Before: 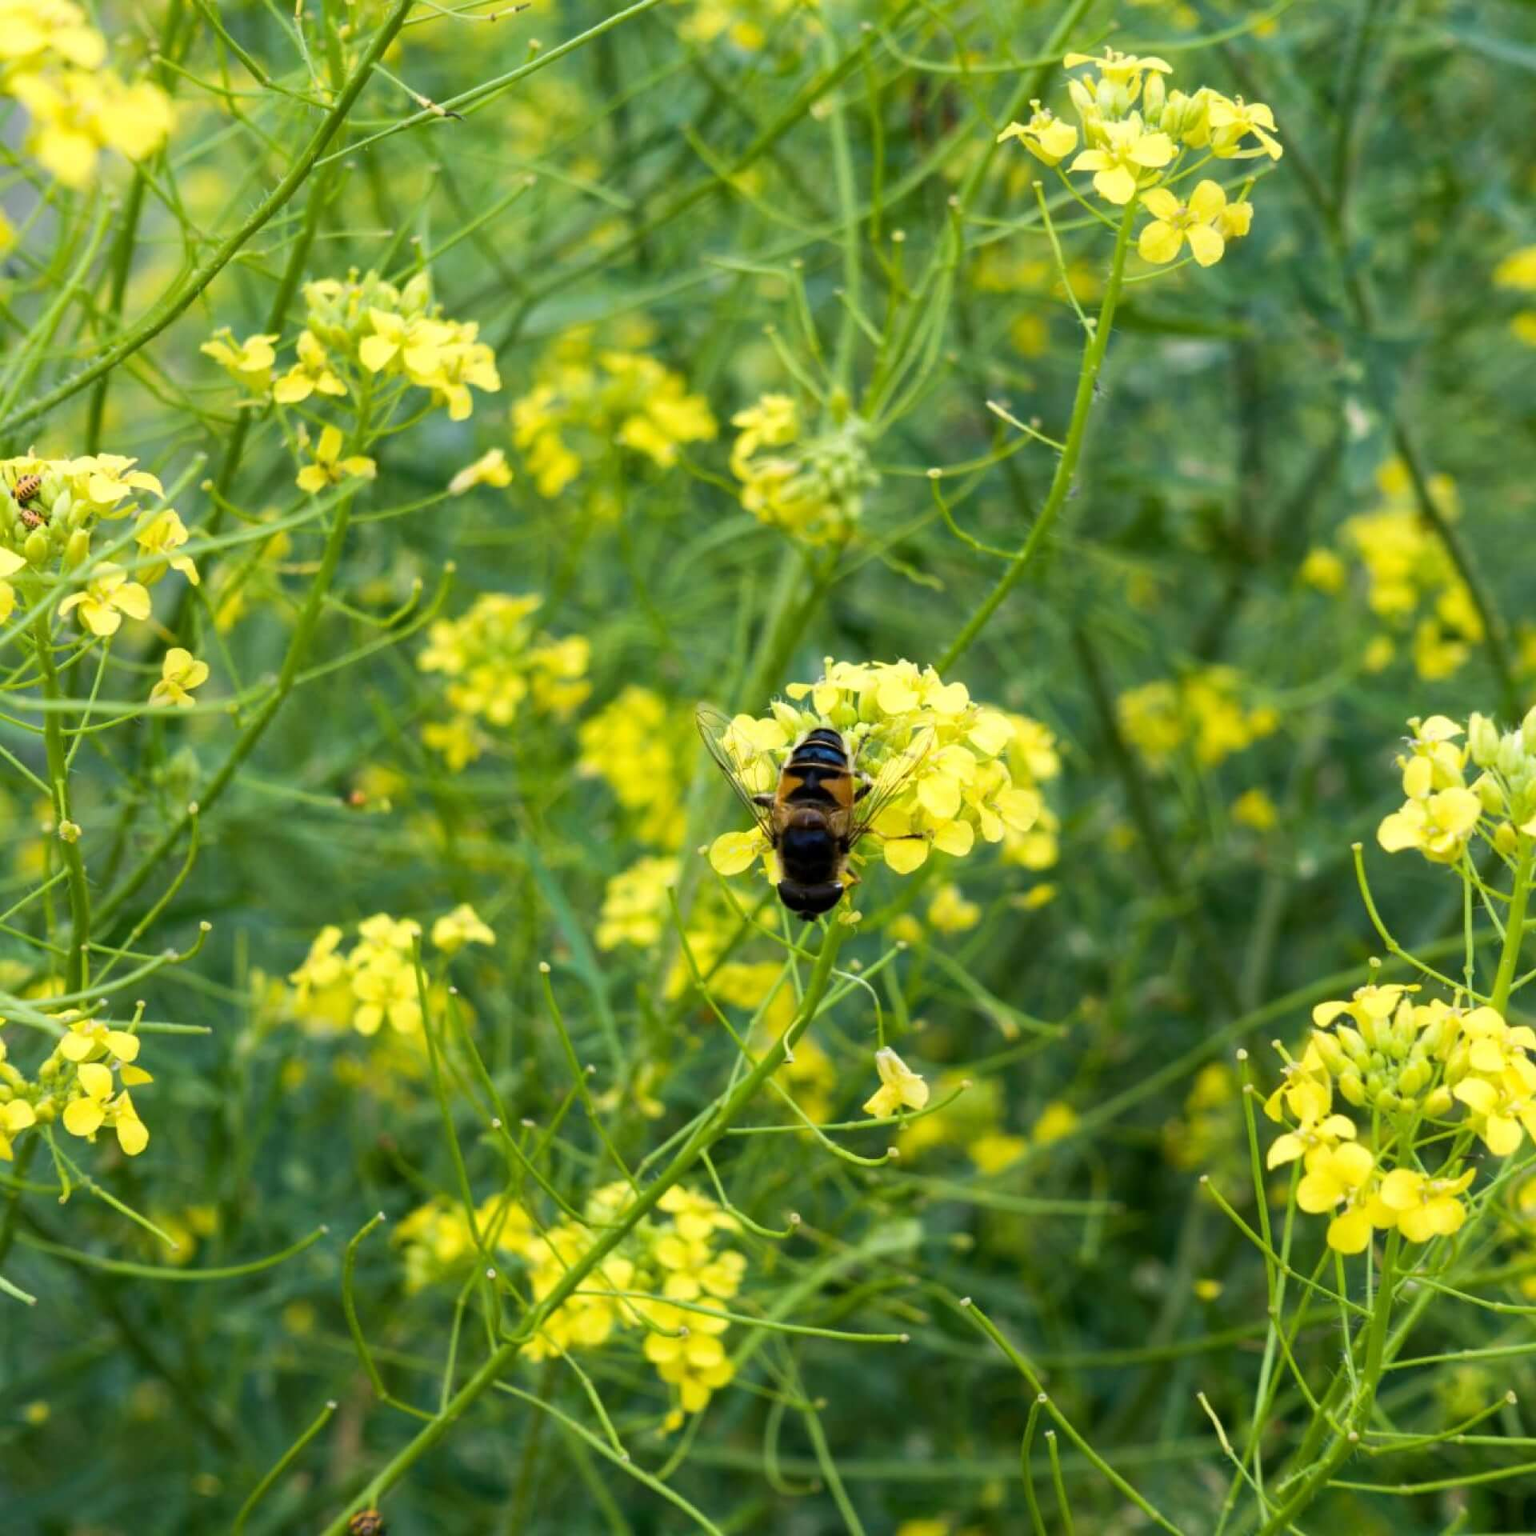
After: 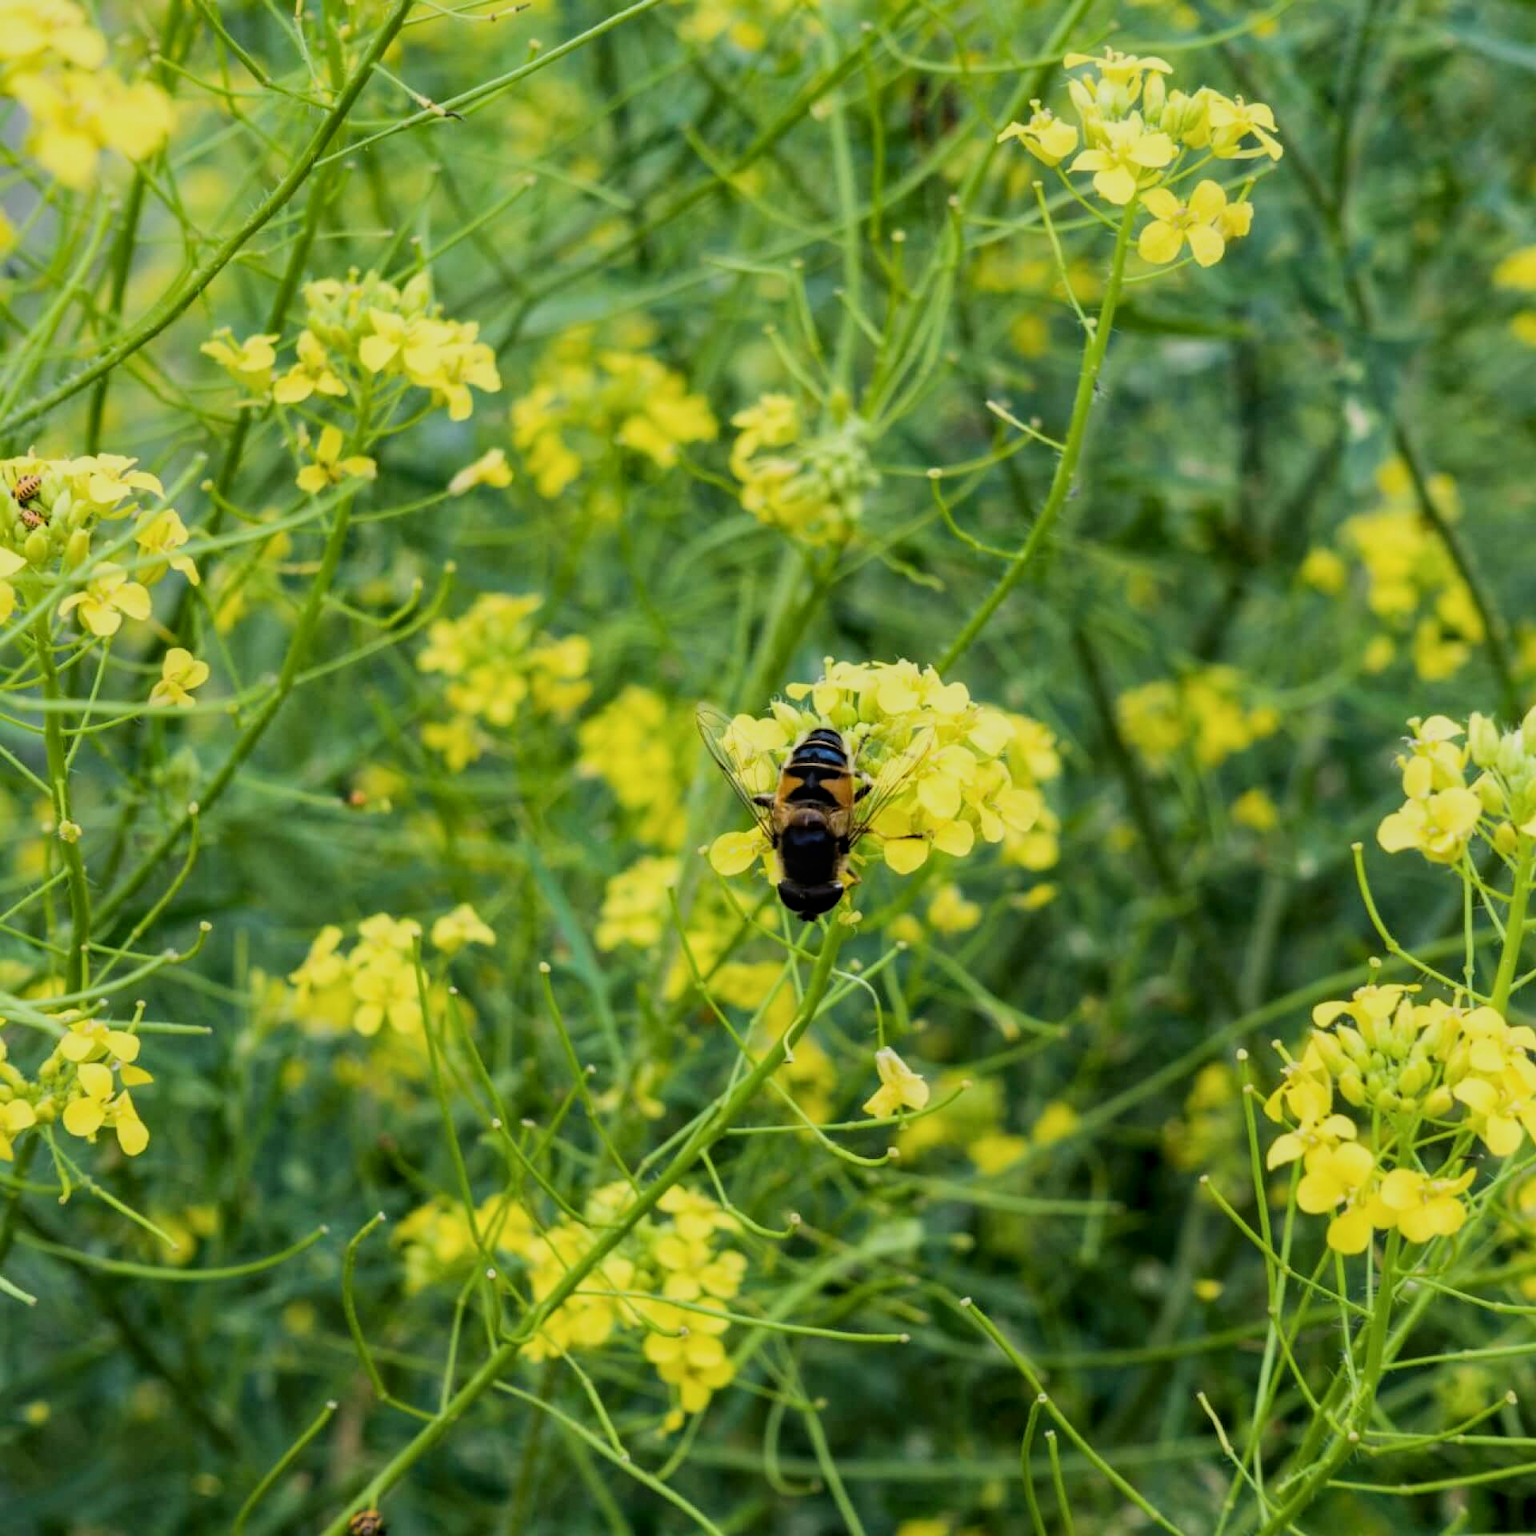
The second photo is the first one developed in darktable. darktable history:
local contrast: on, module defaults
filmic rgb: black relative exposure -7.65 EV, white relative exposure 4.56 EV, hardness 3.61, color science v6 (2022)
